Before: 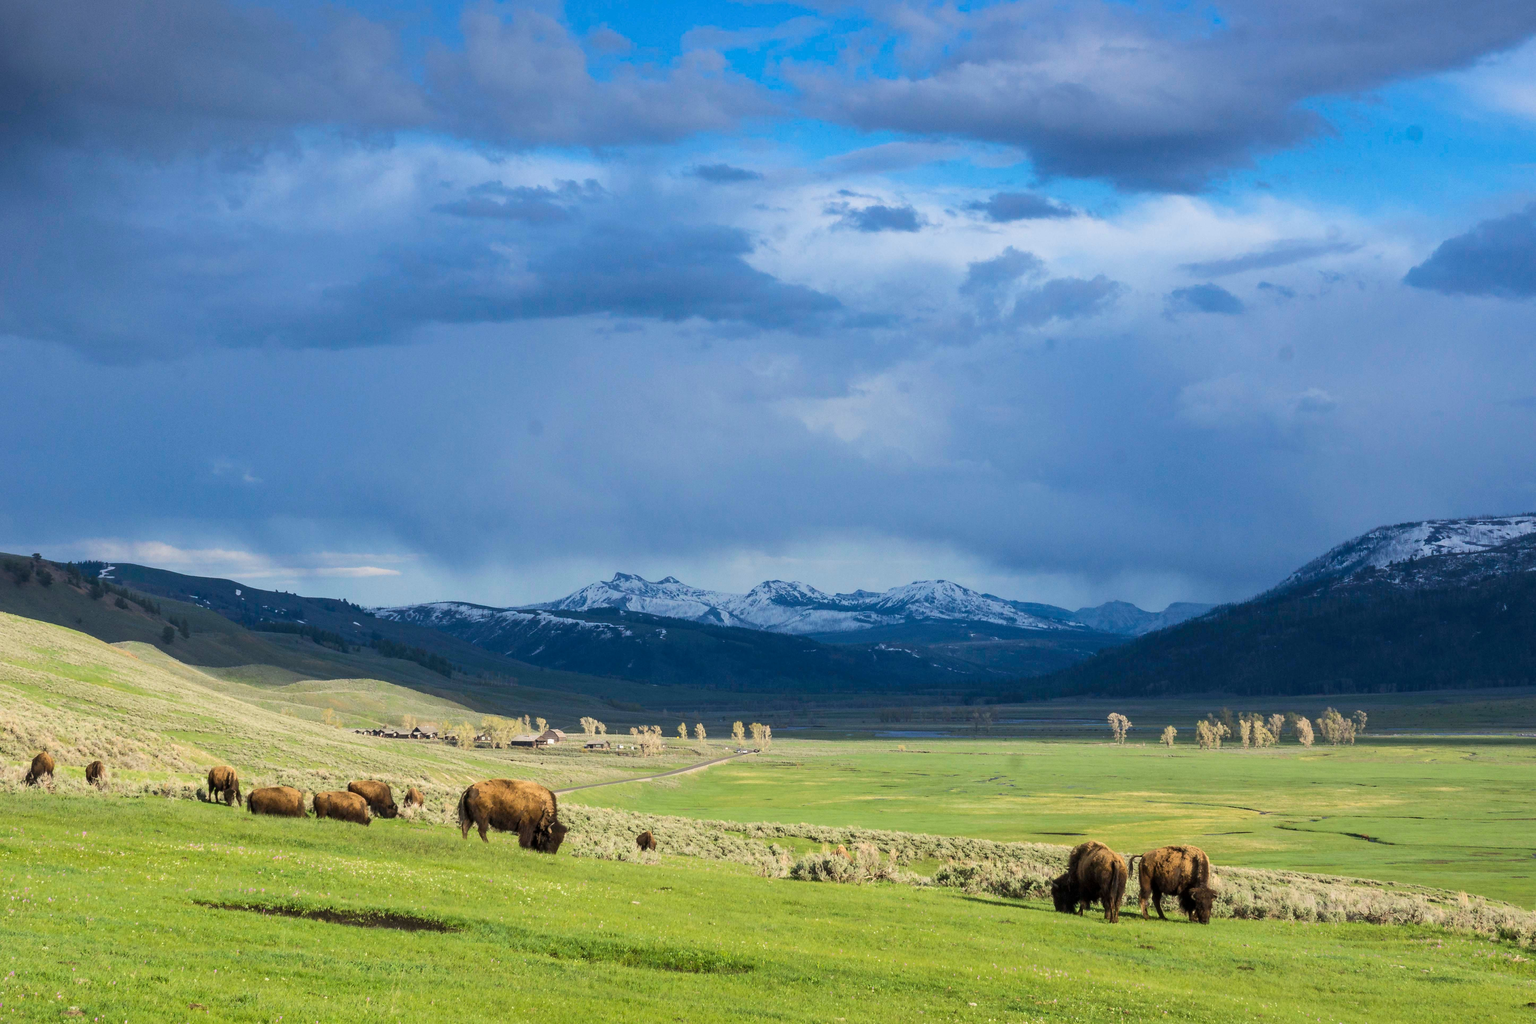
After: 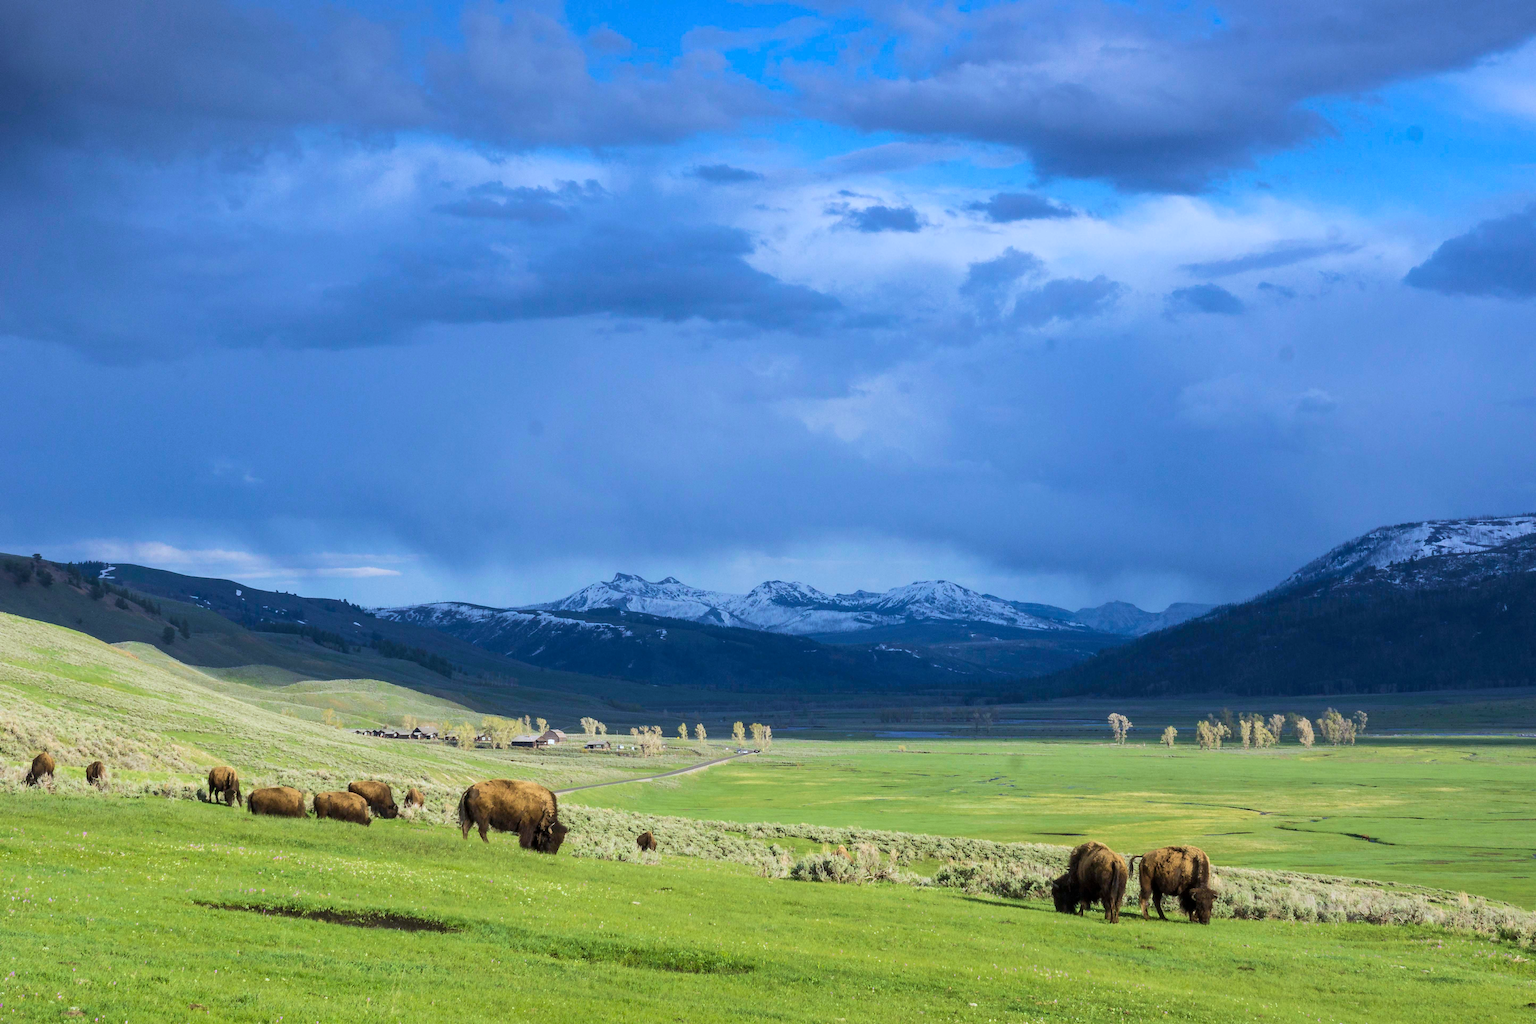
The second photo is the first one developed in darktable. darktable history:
velvia: on, module defaults
white balance: red 0.931, blue 1.11
